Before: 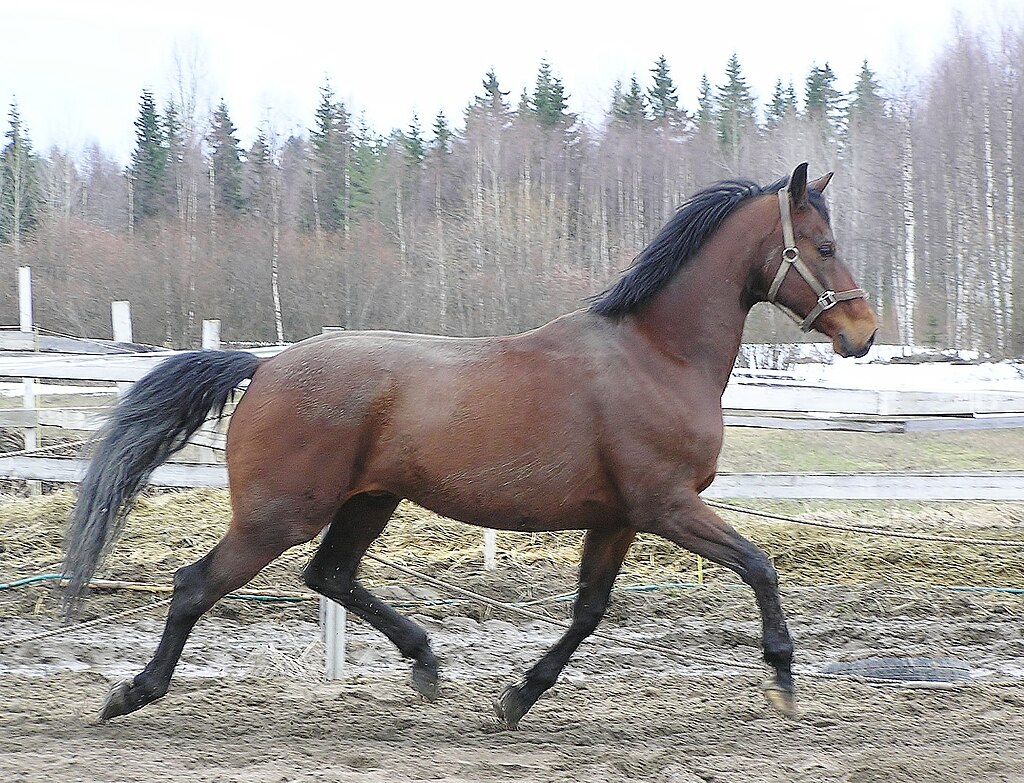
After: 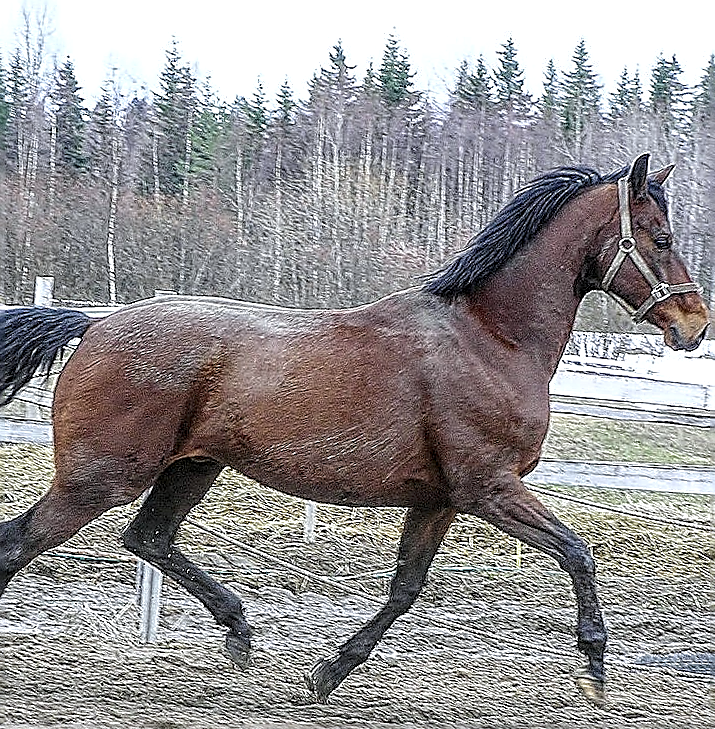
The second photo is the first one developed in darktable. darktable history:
white balance: red 0.98, blue 1.034
sharpen: amount 2
crop and rotate: angle -3.27°, left 14.277%, top 0.028%, right 10.766%, bottom 0.028%
local contrast: highlights 0%, shadows 0%, detail 182%
haze removal: compatibility mode true, adaptive false
